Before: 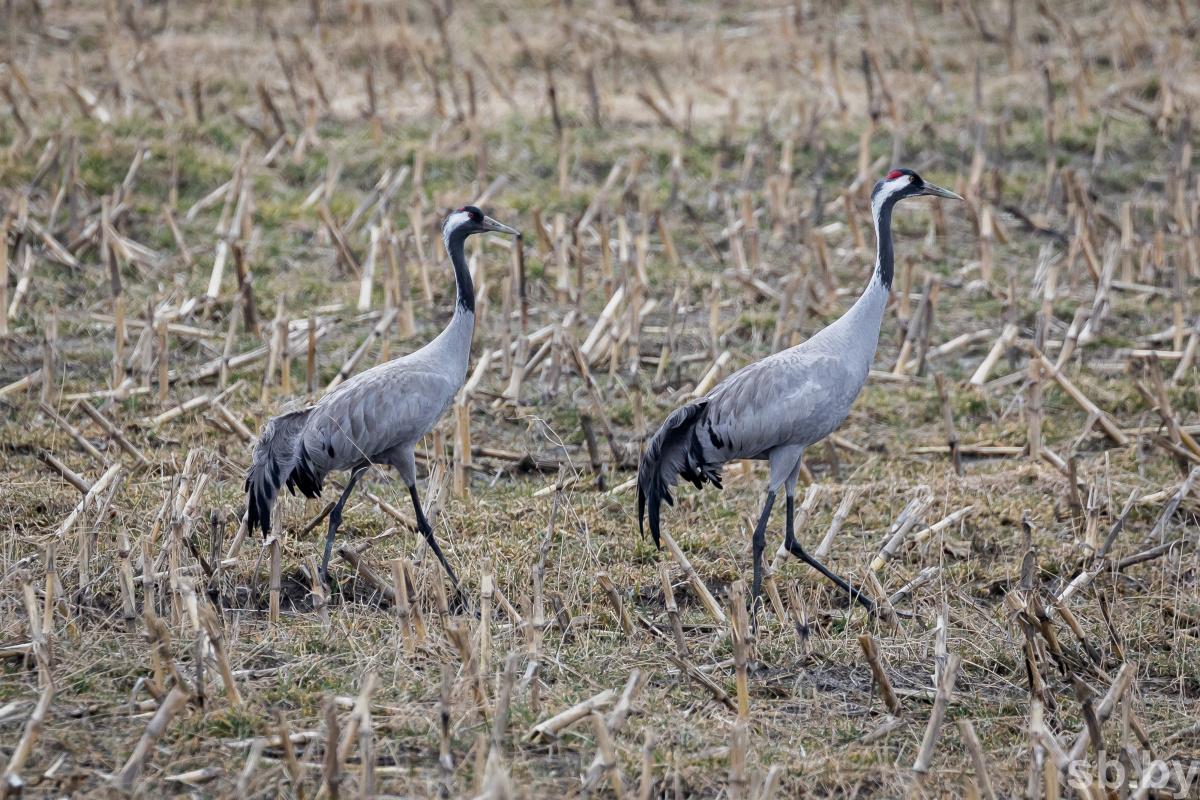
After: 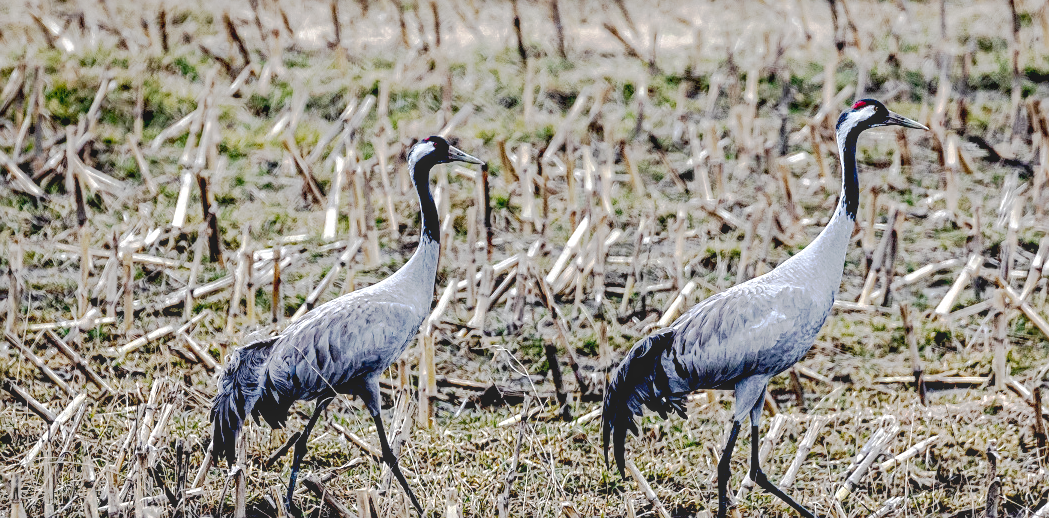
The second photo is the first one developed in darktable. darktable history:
local contrast: detail 150%
base curve: curves: ch0 [(0.065, 0.026) (0.236, 0.358) (0.53, 0.546) (0.777, 0.841) (0.924, 0.992)], preserve colors none
crop: left 2.917%, top 8.832%, right 9.657%, bottom 26.308%
sharpen: on, module defaults
